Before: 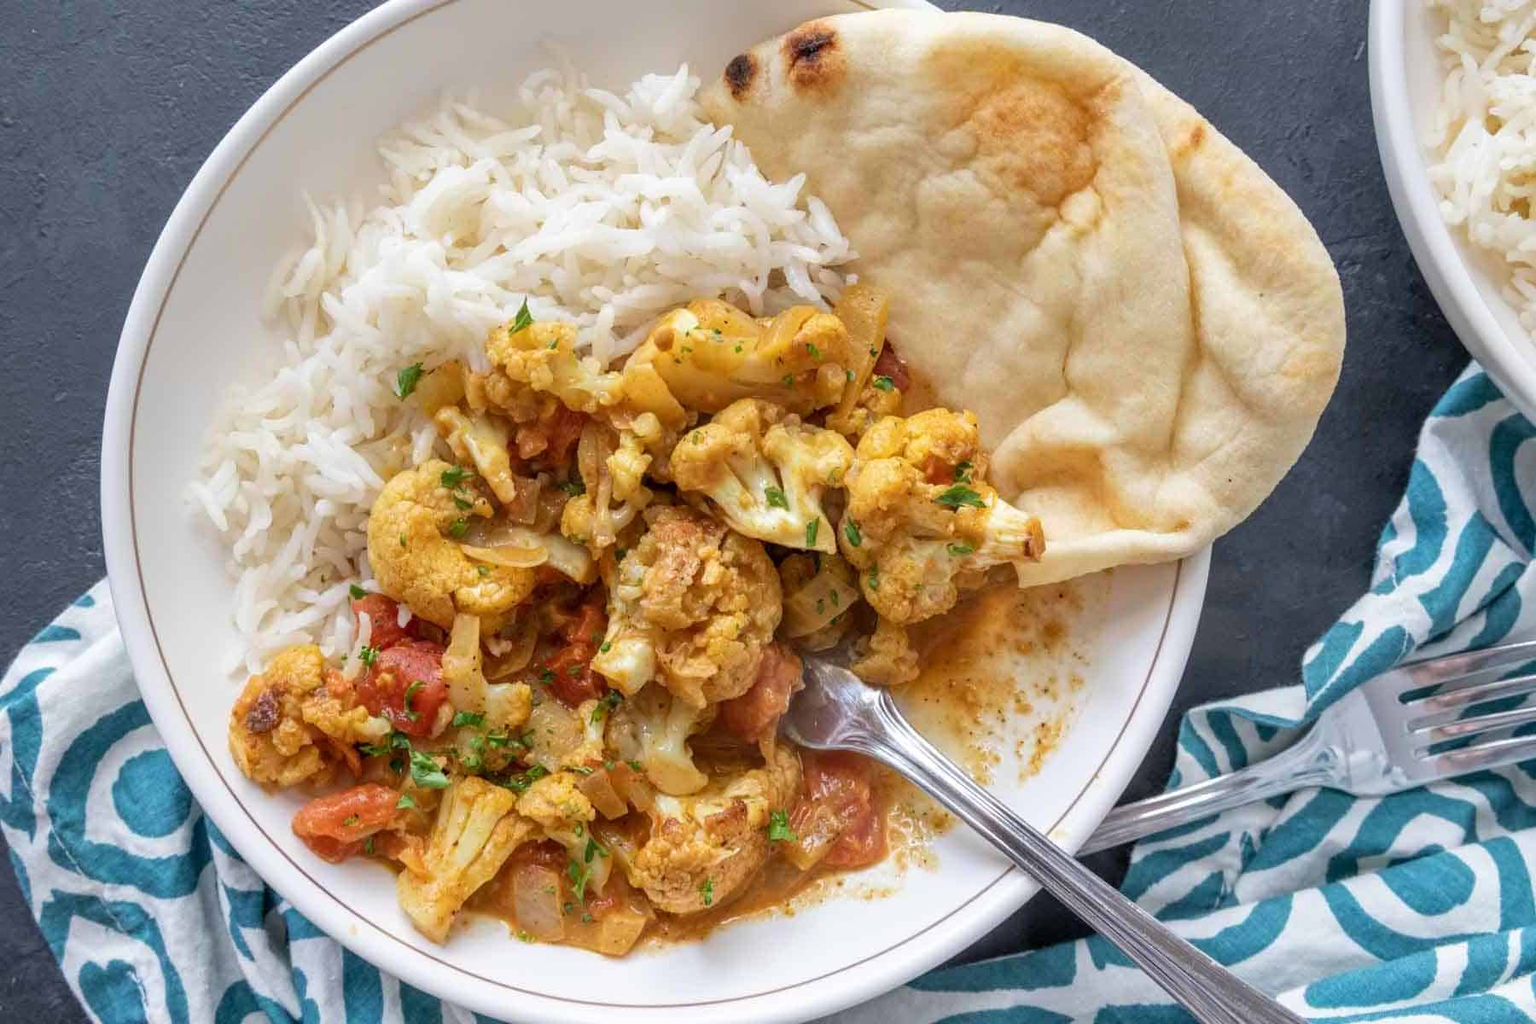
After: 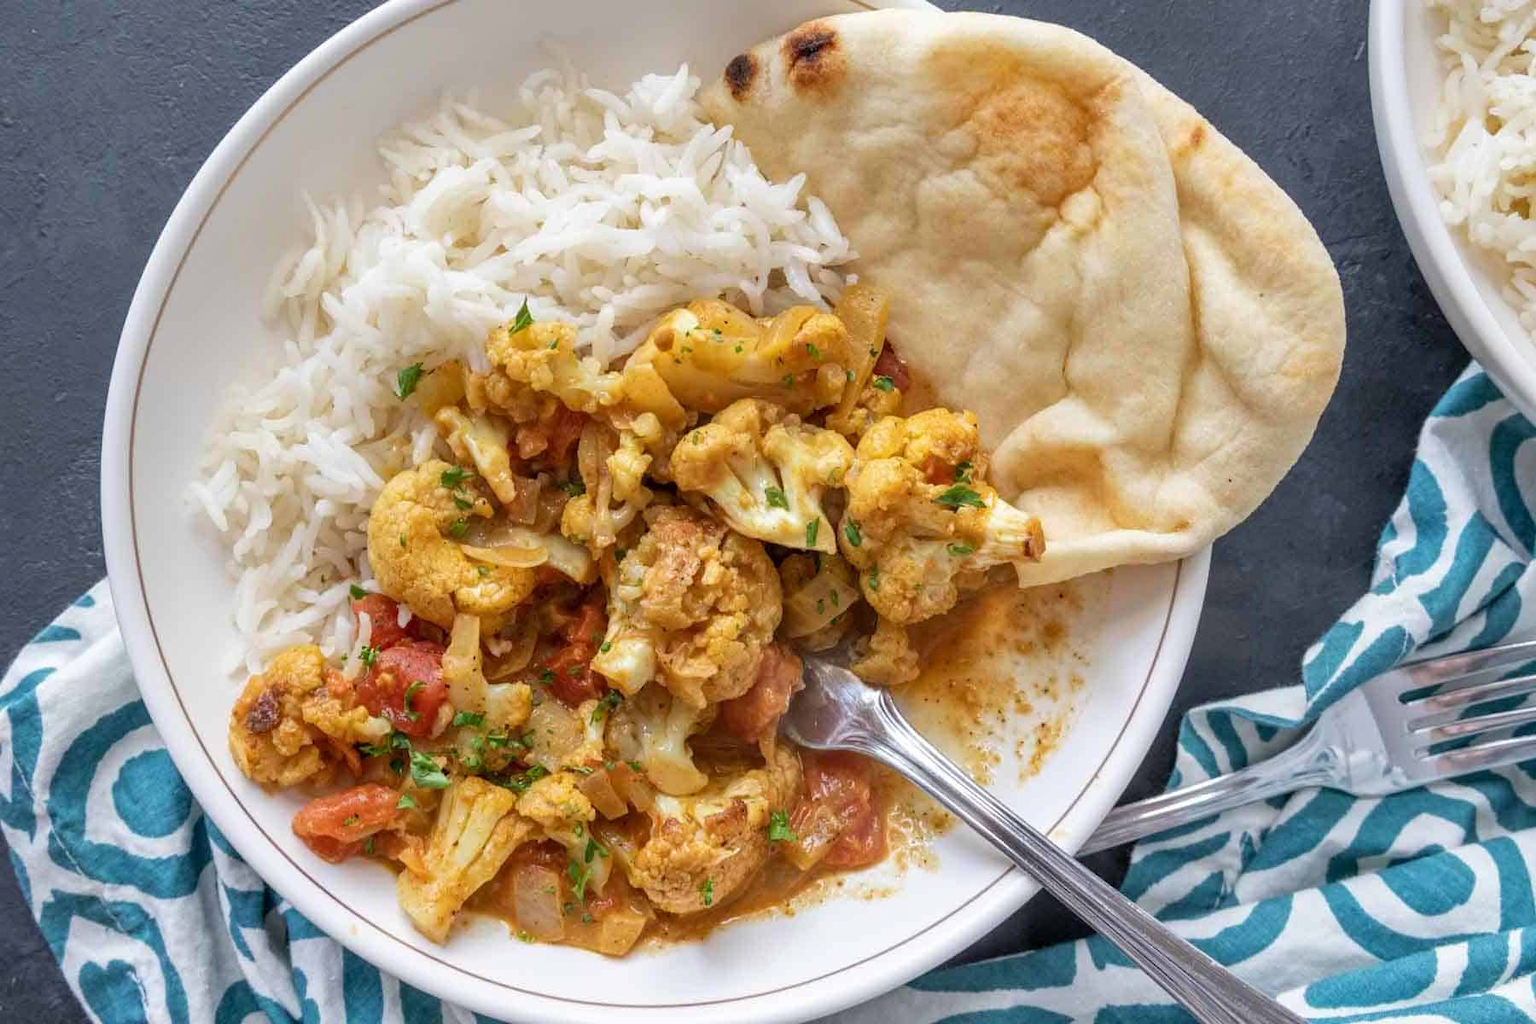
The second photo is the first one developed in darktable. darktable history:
shadows and highlights: radius 126.09, shadows 30.4, highlights -31.15, low approximation 0.01, soften with gaussian
